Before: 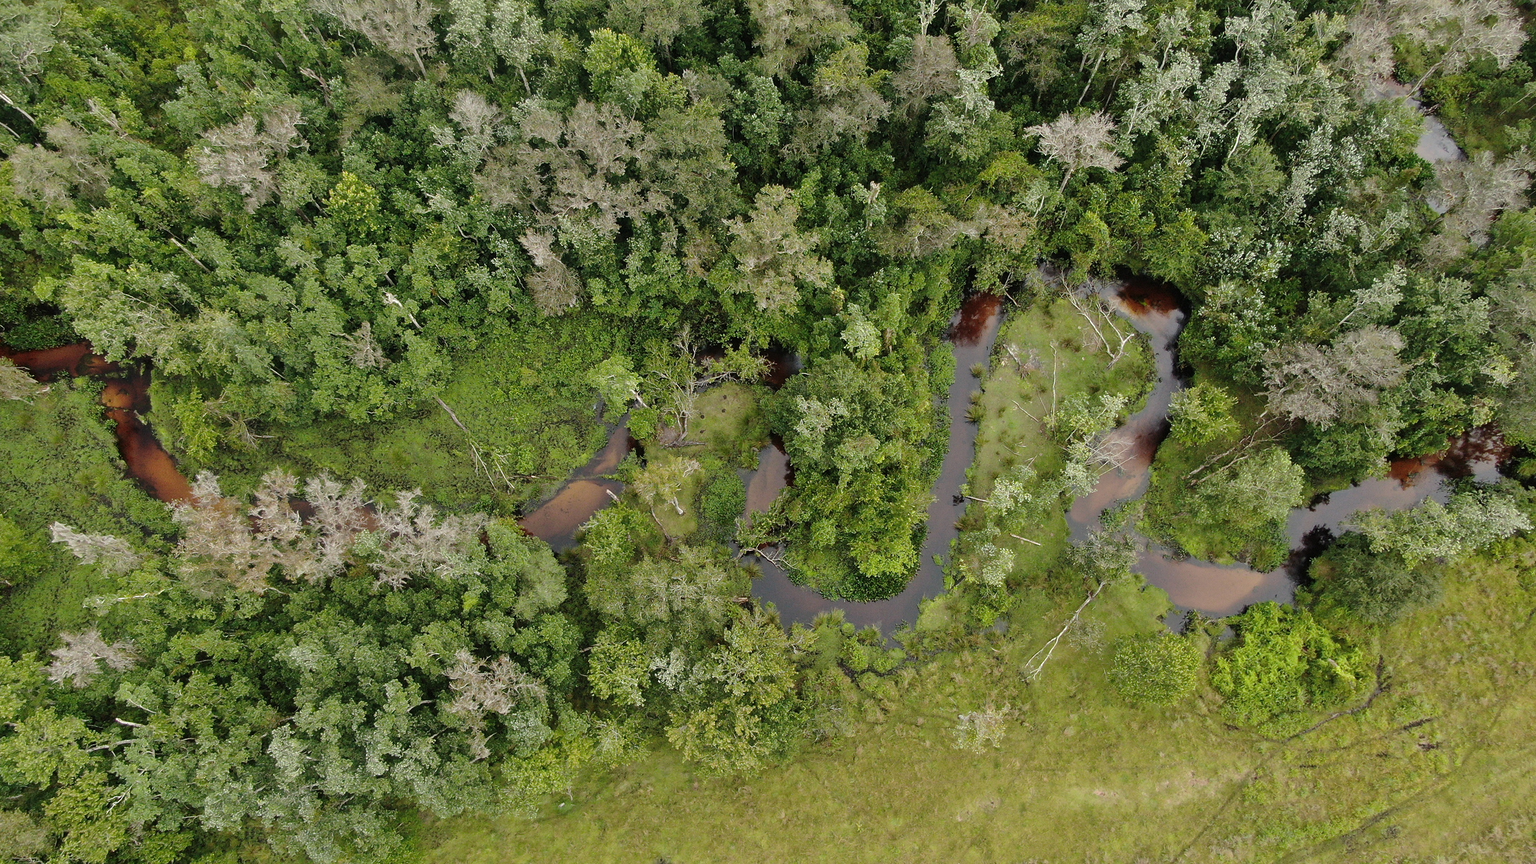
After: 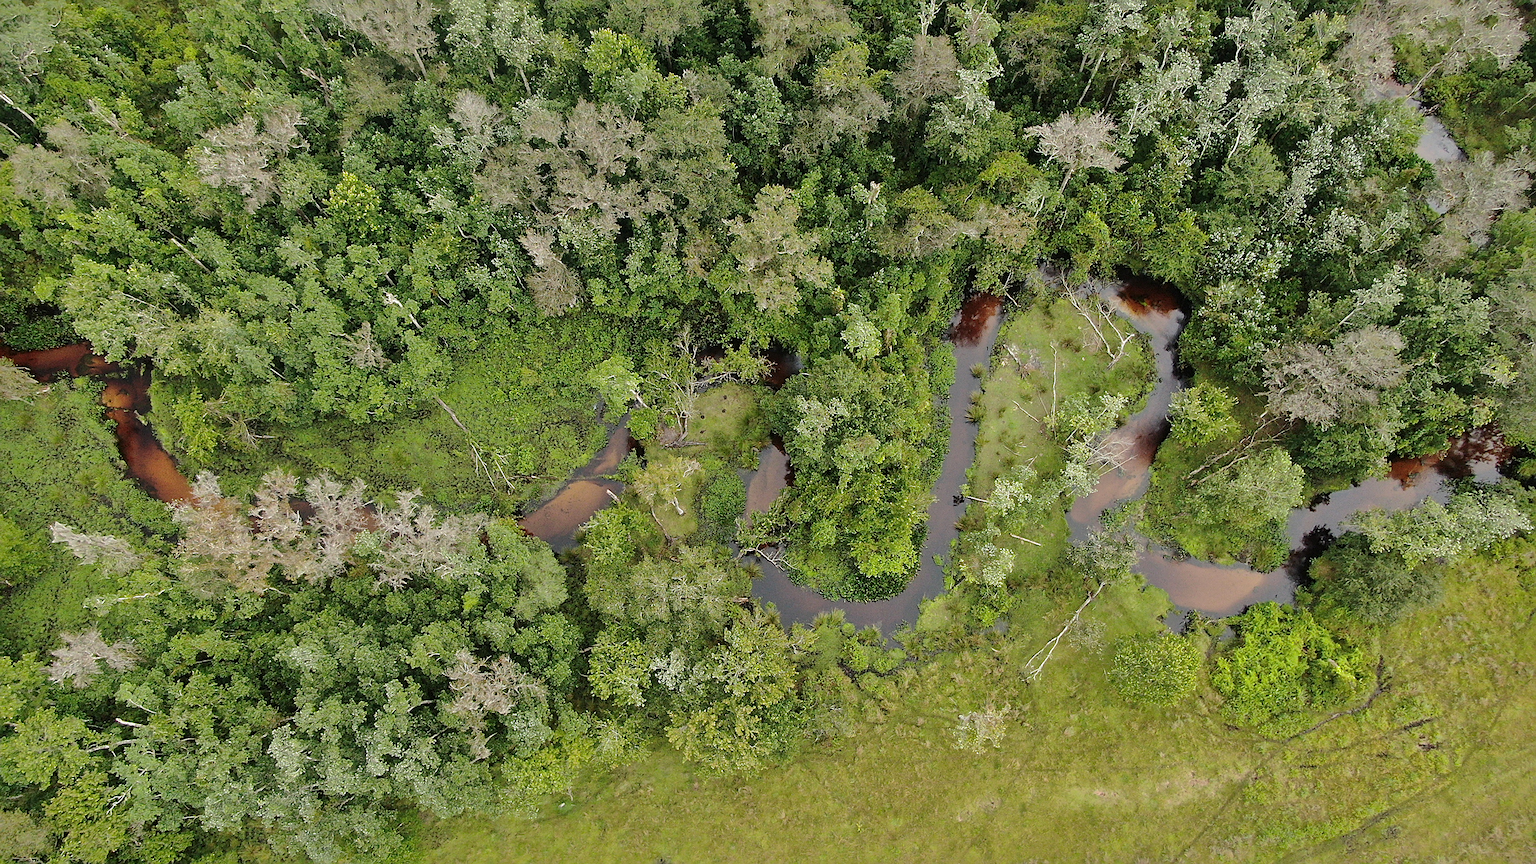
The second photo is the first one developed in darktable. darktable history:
sharpen: on, module defaults
exposure: exposure 0.3 EV, compensate highlight preservation false
shadows and highlights: shadows -19.91, highlights -73.15
